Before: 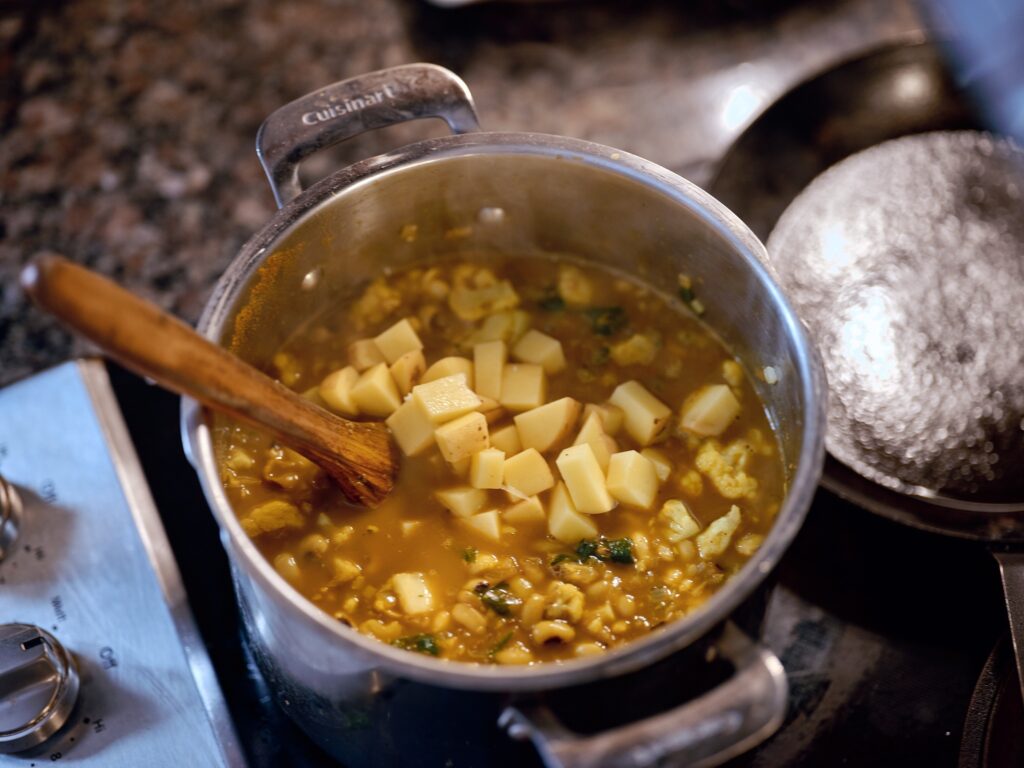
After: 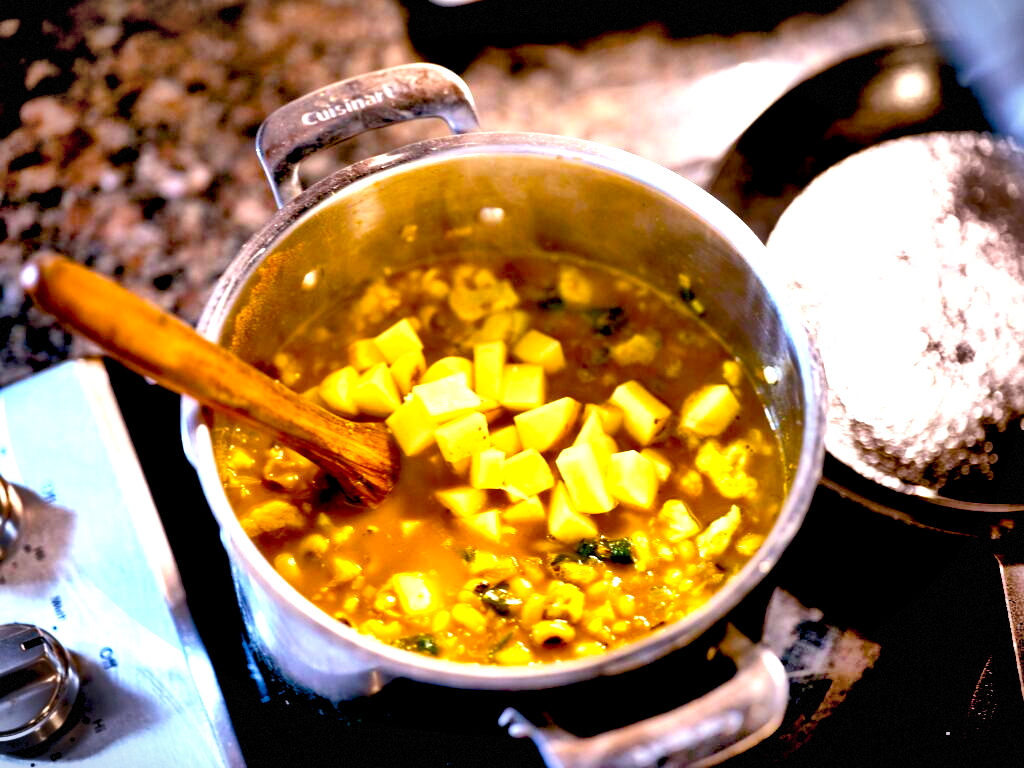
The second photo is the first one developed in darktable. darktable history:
exposure: black level correction 0.016, exposure 1.779 EV, compensate highlight preservation false
color balance rgb: global offset › luminance -0.279%, global offset › hue 259.04°, linear chroma grading › global chroma 8.812%, perceptual saturation grading › global saturation 25.506%
color correction: highlights a* -0.257, highlights b* -0.063
vignetting: fall-off start 99.33%, width/height ratio 1.309, dithering 8-bit output, unbound false
shadows and highlights: shadows 60.15, highlights -60.19, soften with gaussian
